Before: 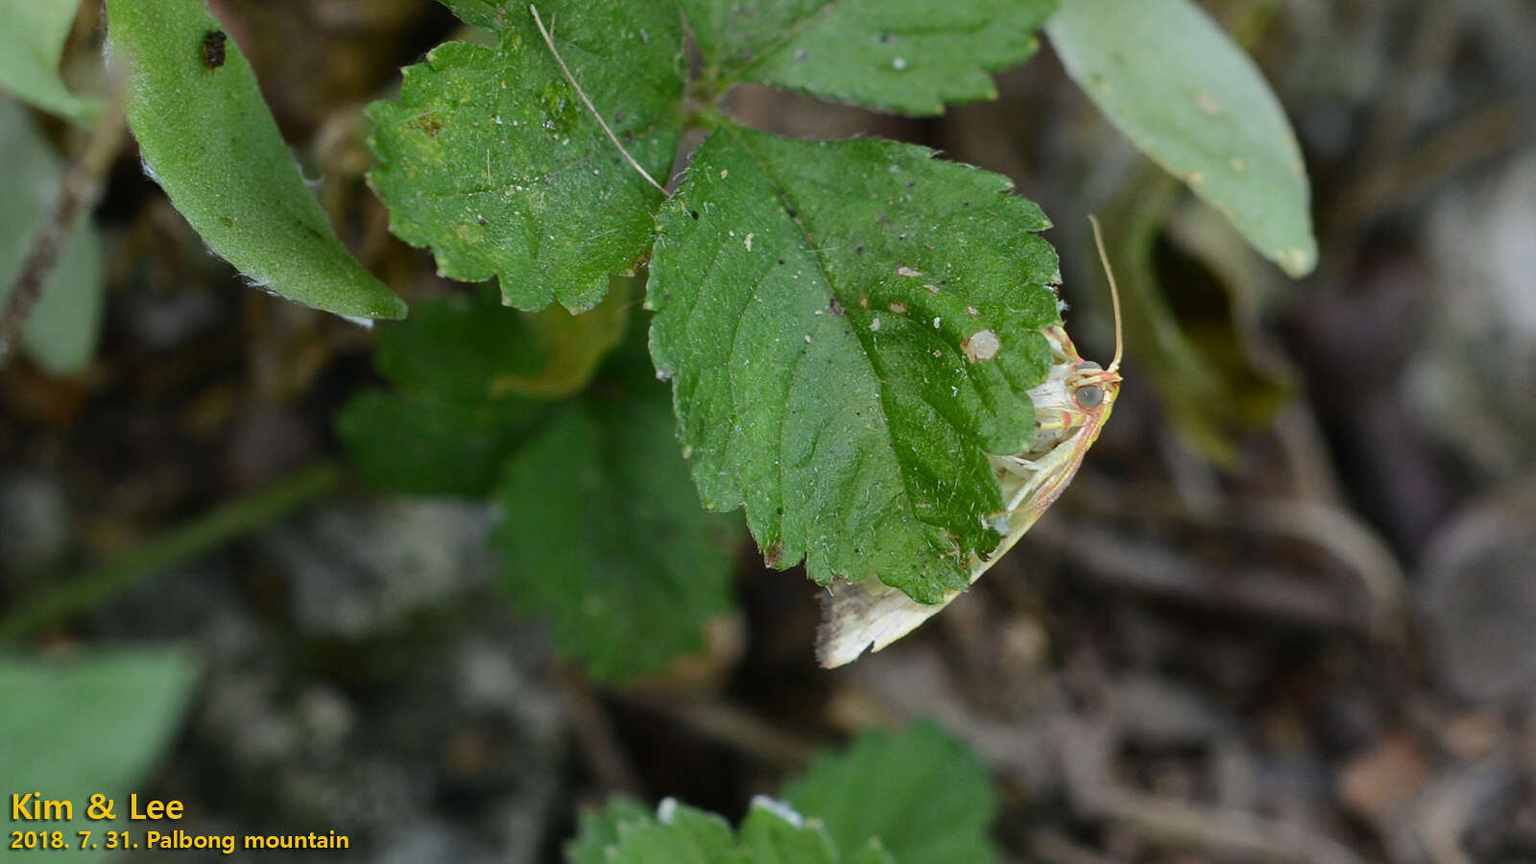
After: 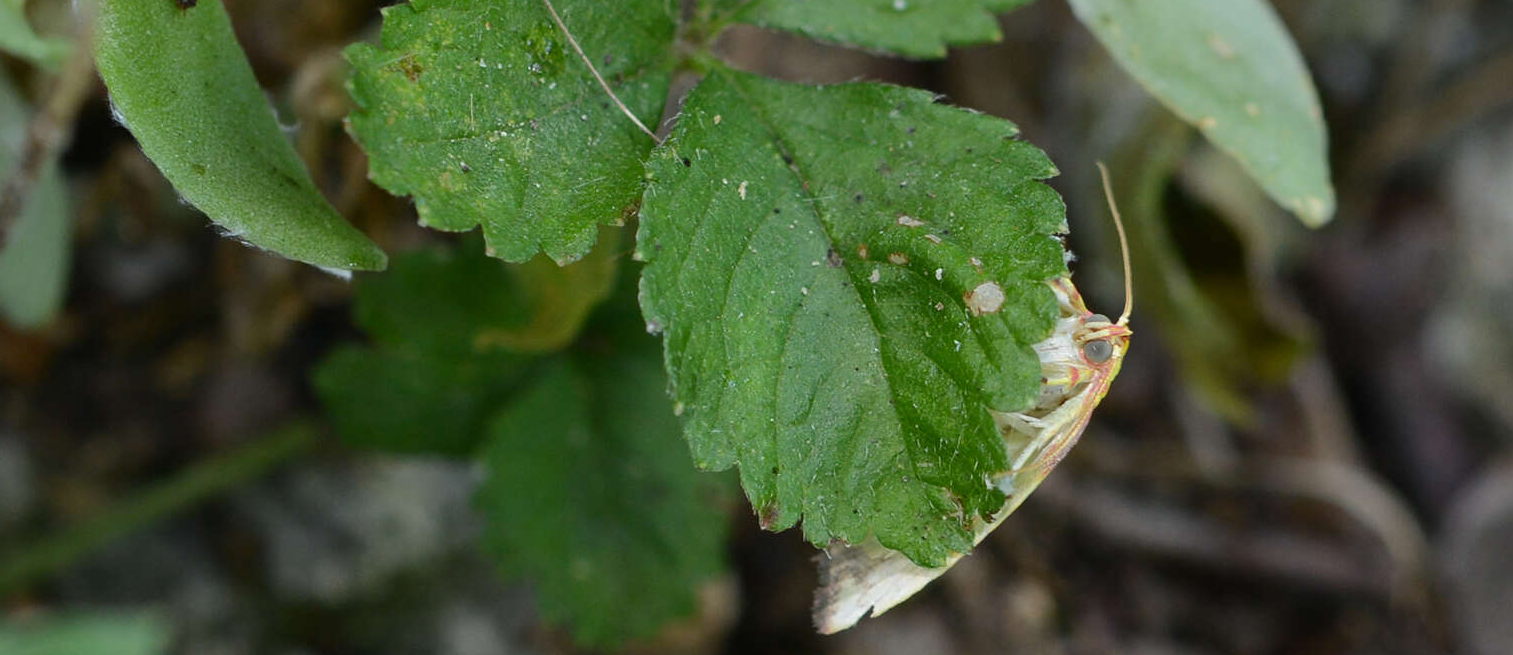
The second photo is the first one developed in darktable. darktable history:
crop: left 2.354%, top 6.993%, right 3.031%, bottom 20.219%
